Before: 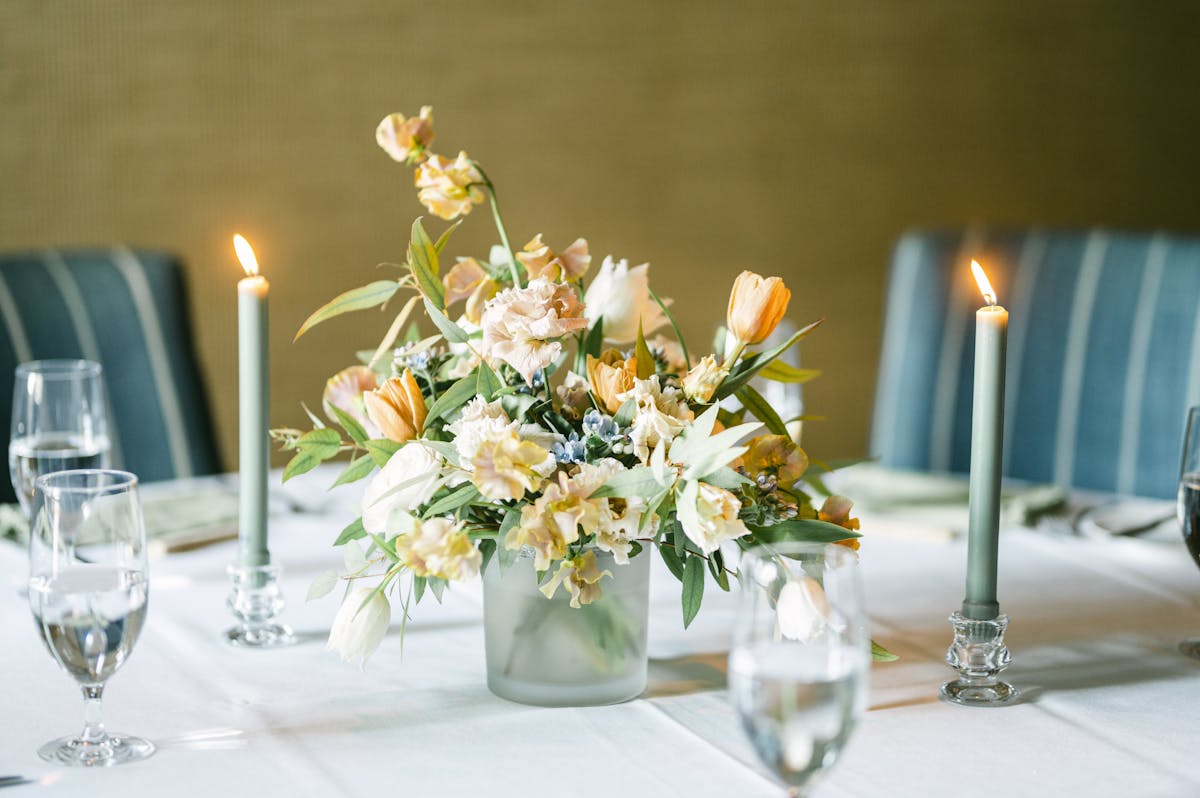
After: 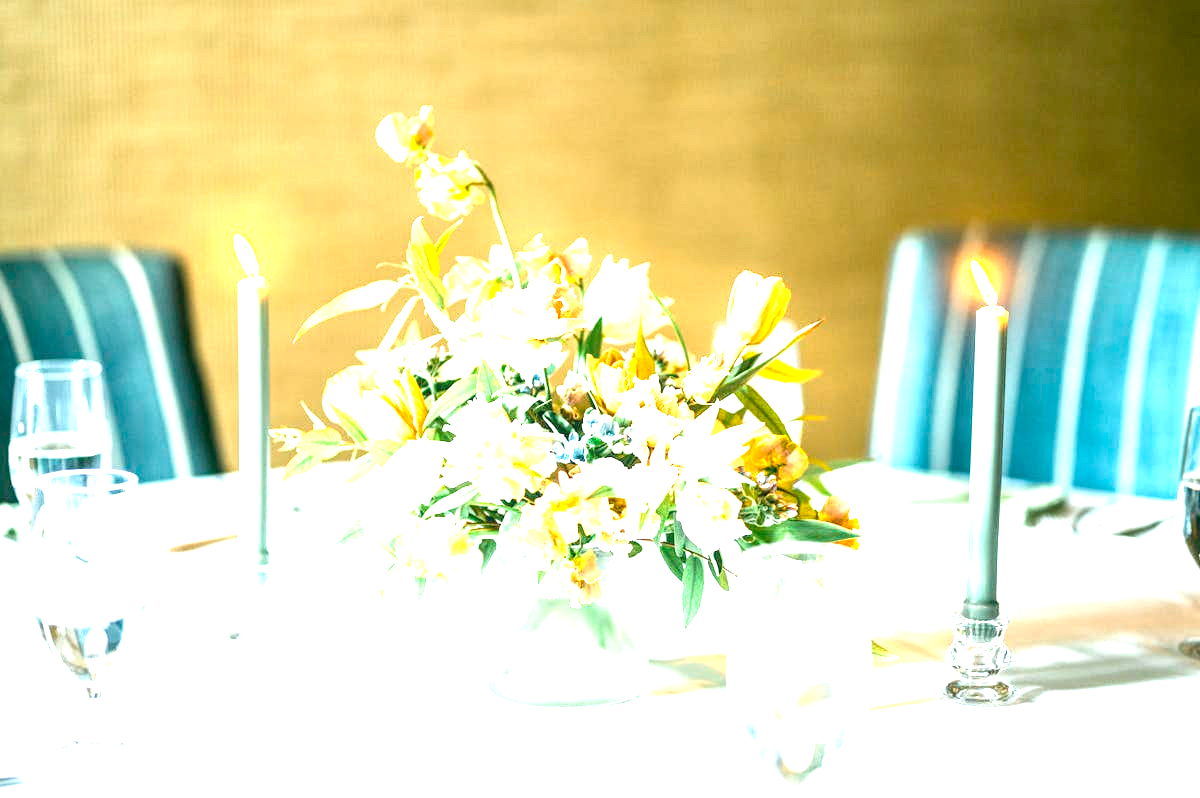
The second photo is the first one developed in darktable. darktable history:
local contrast: detail 130%
exposure: black level correction 0.001, exposure 1.848 EV, compensate highlight preservation false
